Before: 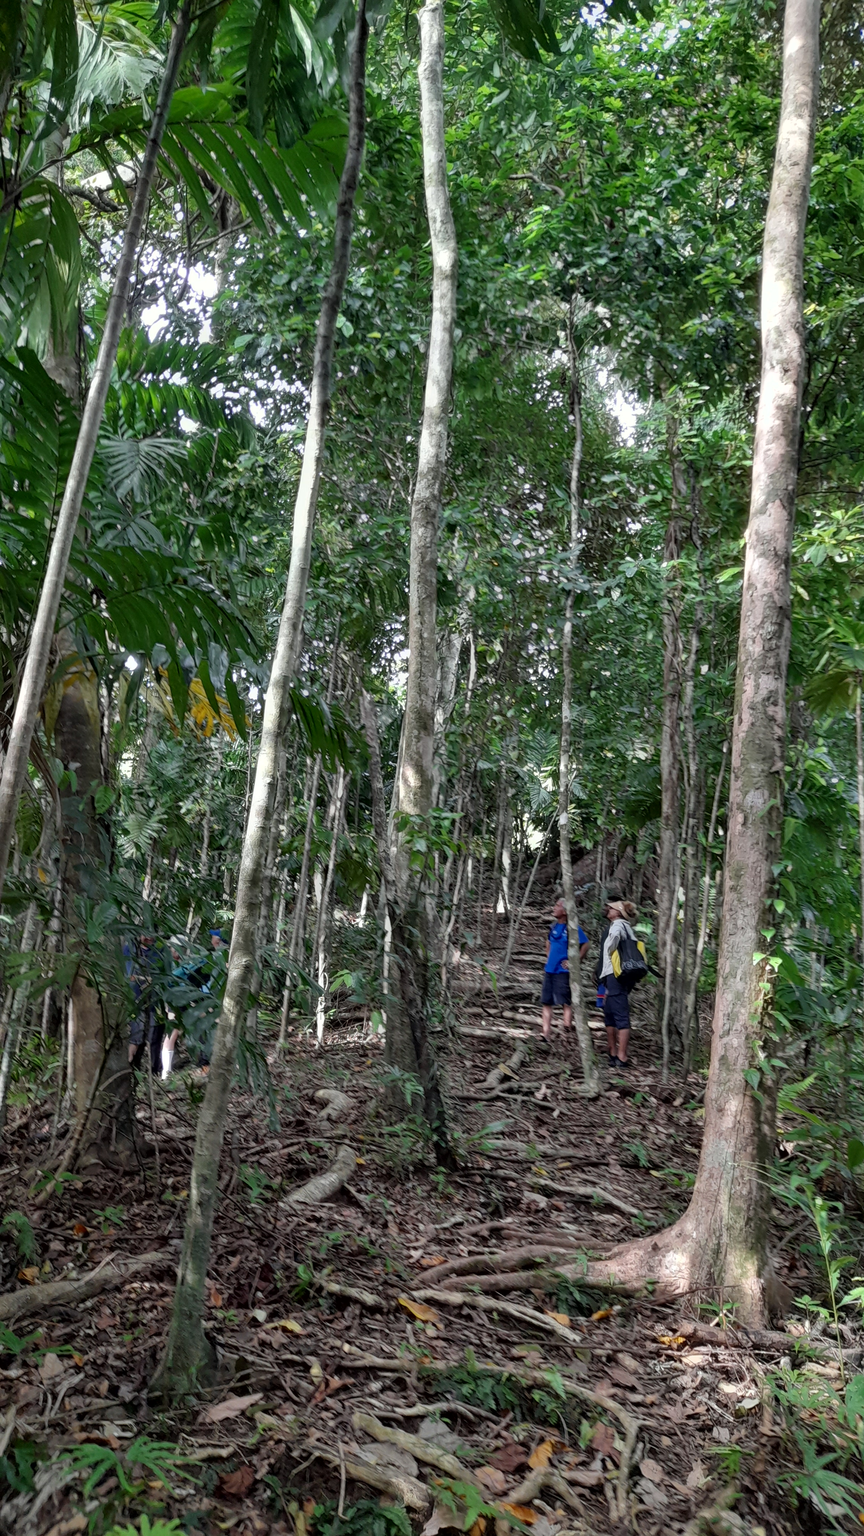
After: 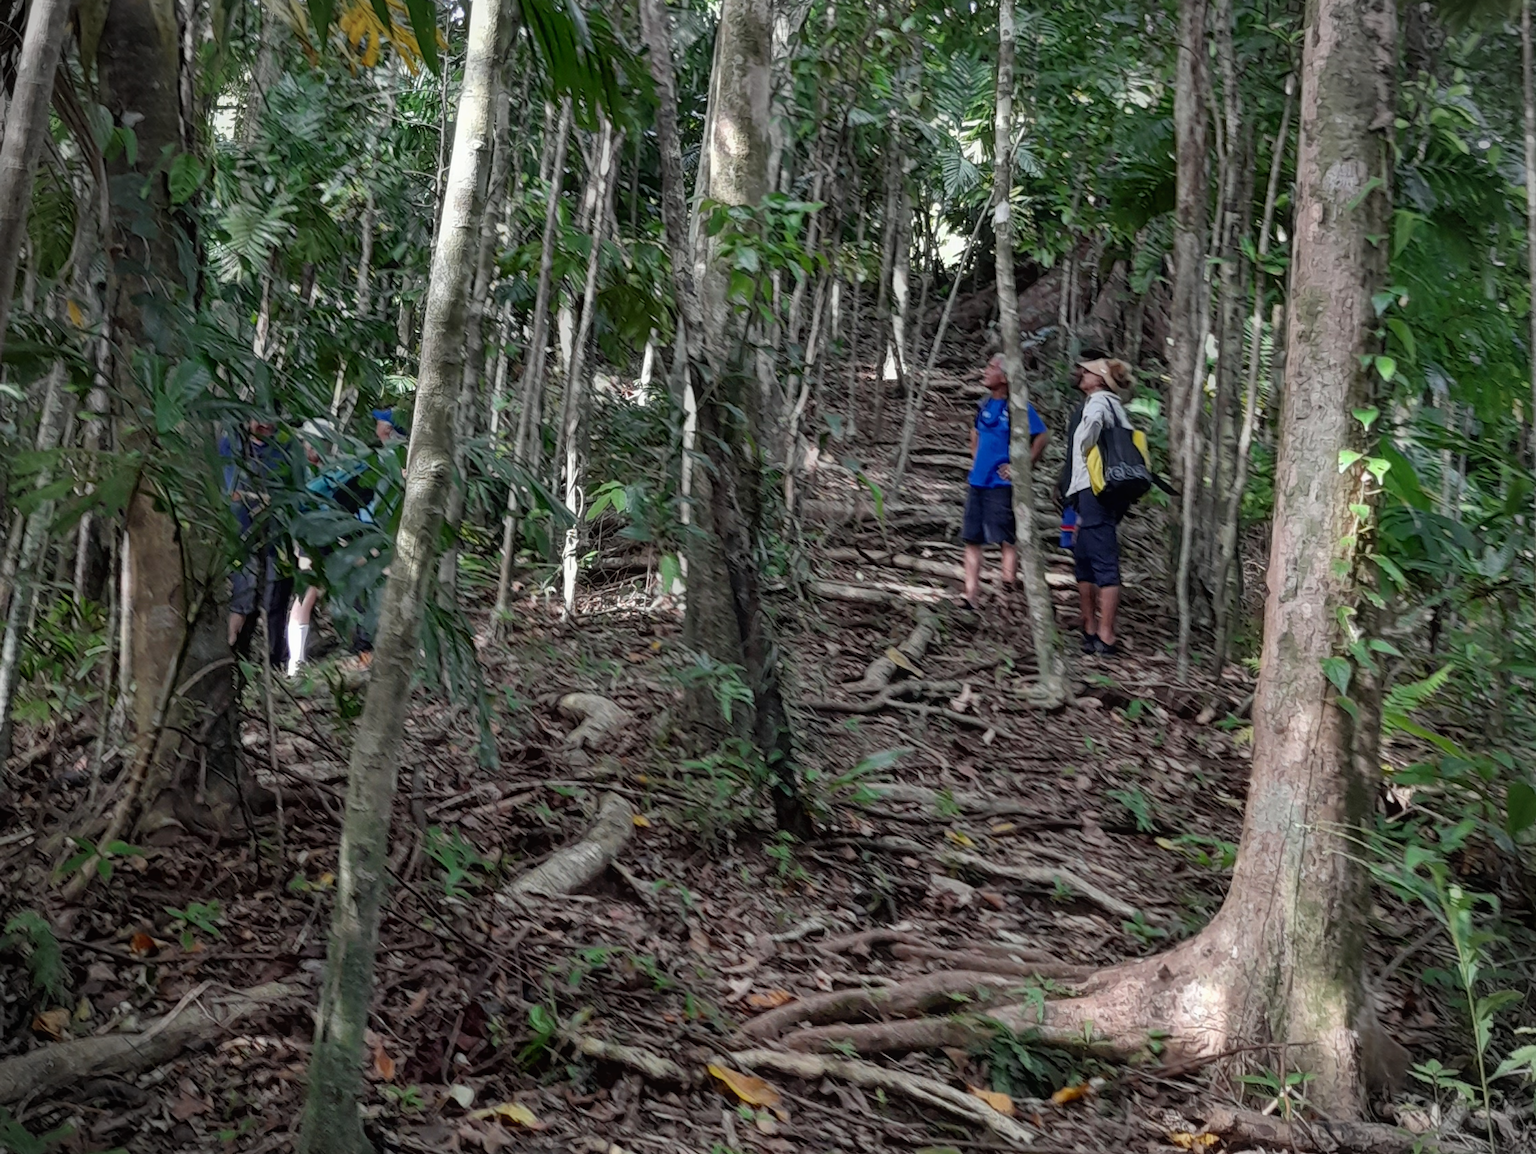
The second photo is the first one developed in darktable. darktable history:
crop: top 45.53%, bottom 12.177%
vignetting: fall-off start 89.51%, fall-off radius 43.14%, width/height ratio 1.155, unbound false
contrast equalizer: octaves 7, y [[0.5, 0.5, 0.468, 0.5, 0.5, 0.5], [0.5 ×6], [0.5 ×6], [0 ×6], [0 ×6]]
